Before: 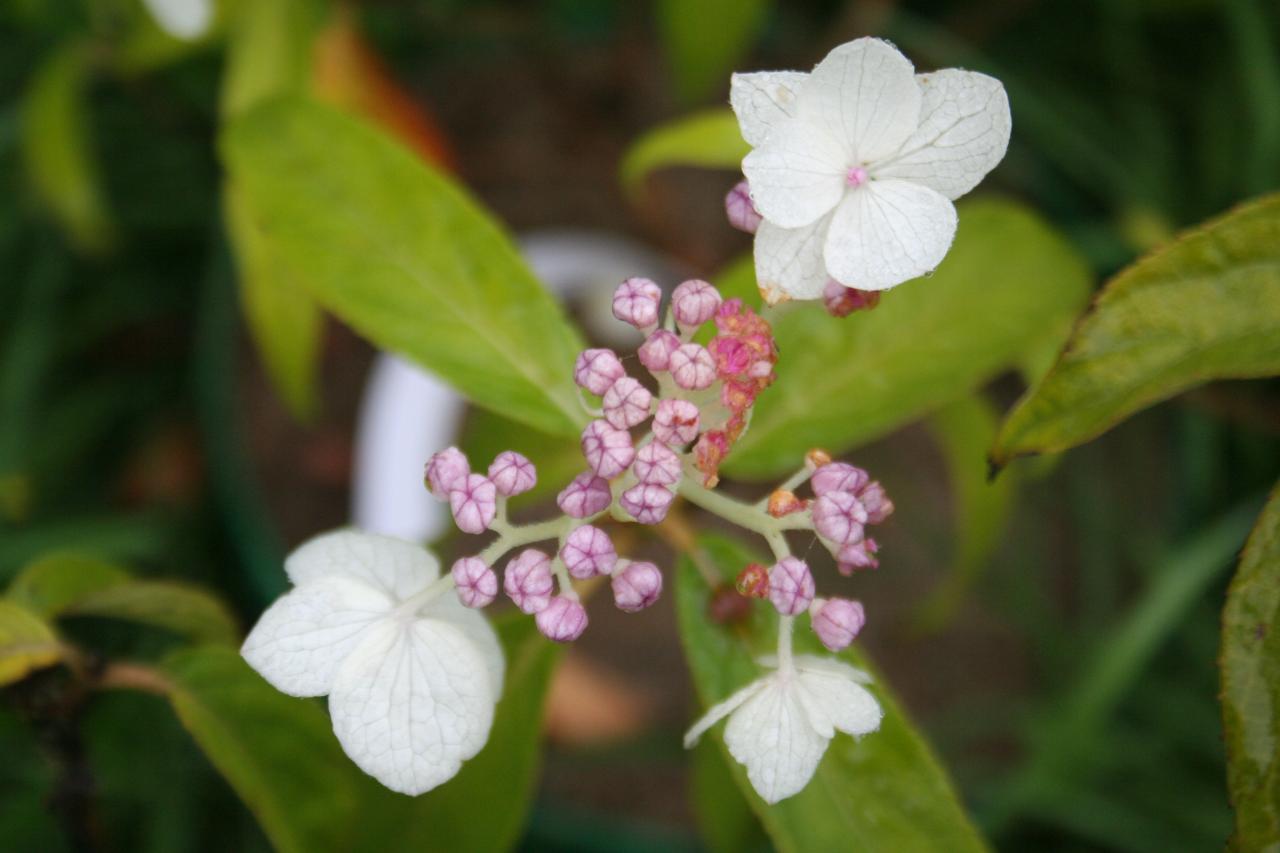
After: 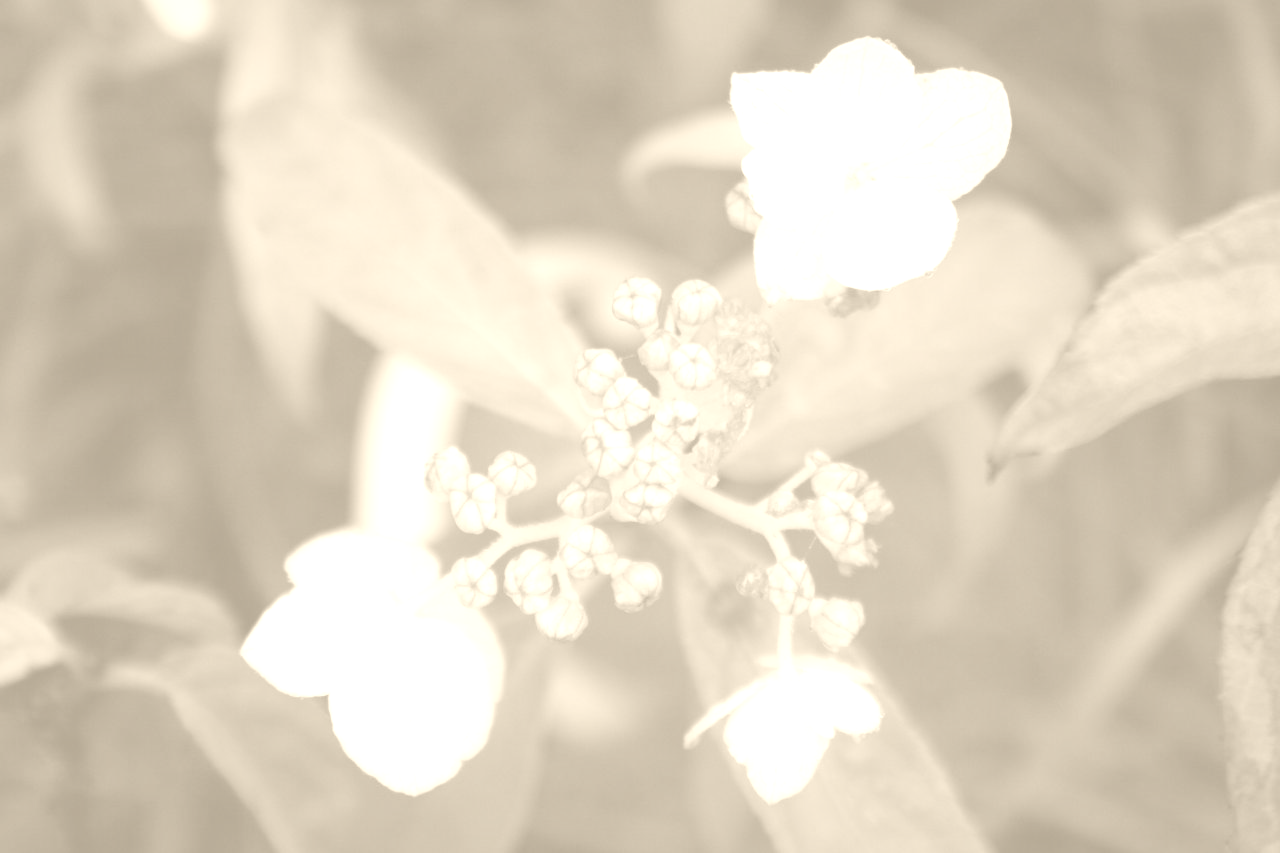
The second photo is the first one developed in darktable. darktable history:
exposure: exposure -0.116 EV, compensate exposure bias true, compensate highlight preservation false
color contrast: green-magenta contrast 1.55, blue-yellow contrast 1.83
vibrance: on, module defaults
colorize: hue 36°, saturation 71%, lightness 80.79%
